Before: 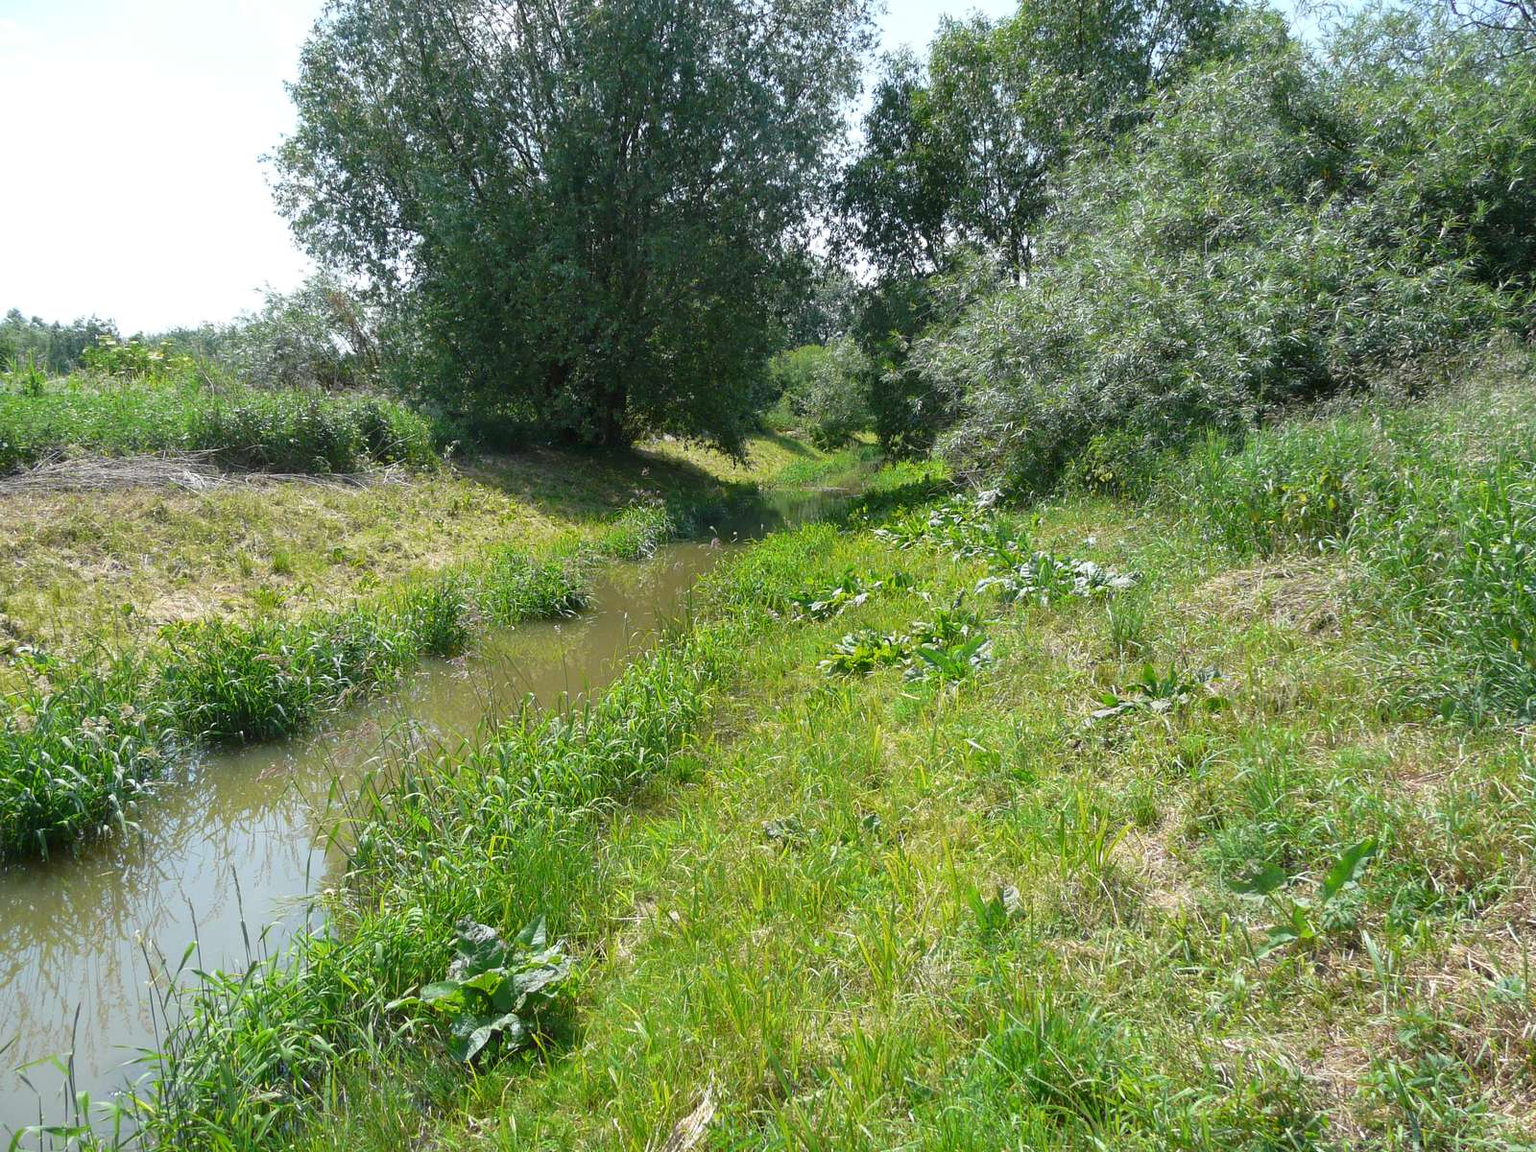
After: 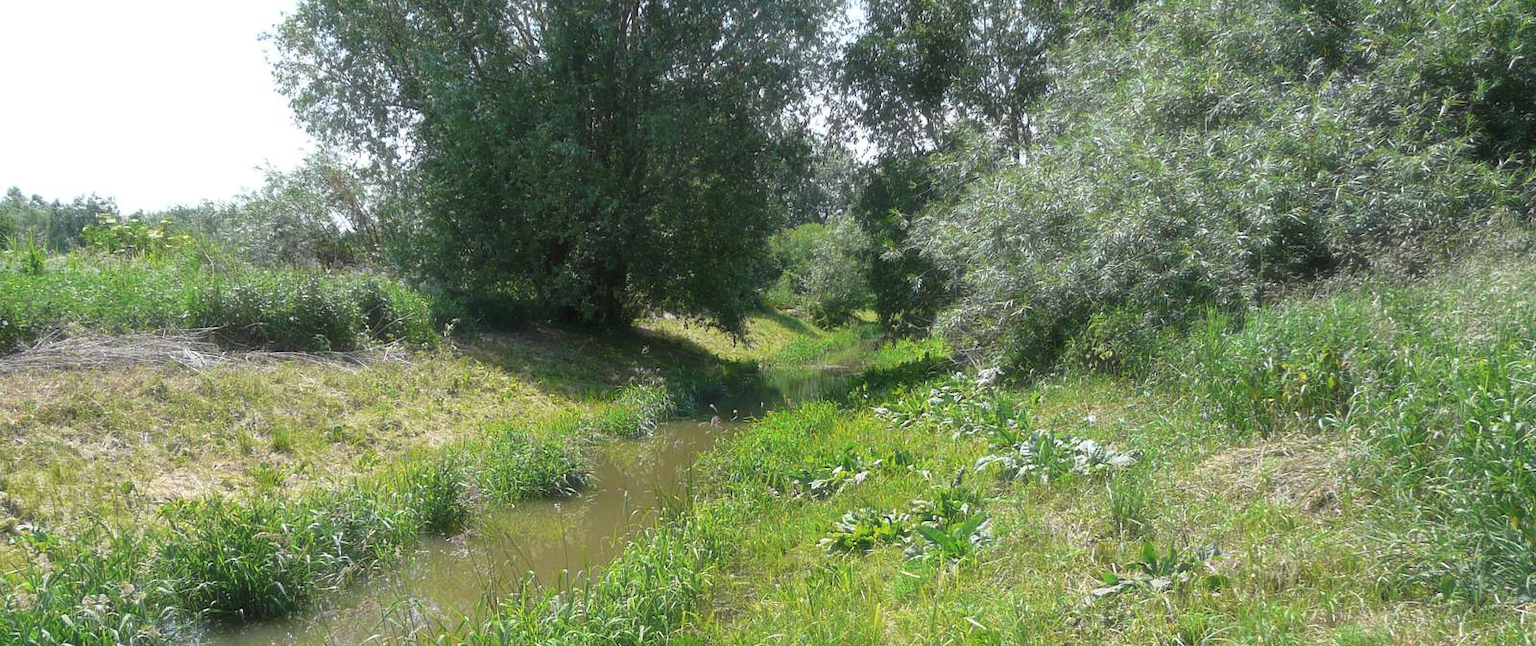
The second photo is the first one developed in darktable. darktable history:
crop and rotate: top 10.605%, bottom 33.274%
haze removal: strength -0.1, adaptive false
